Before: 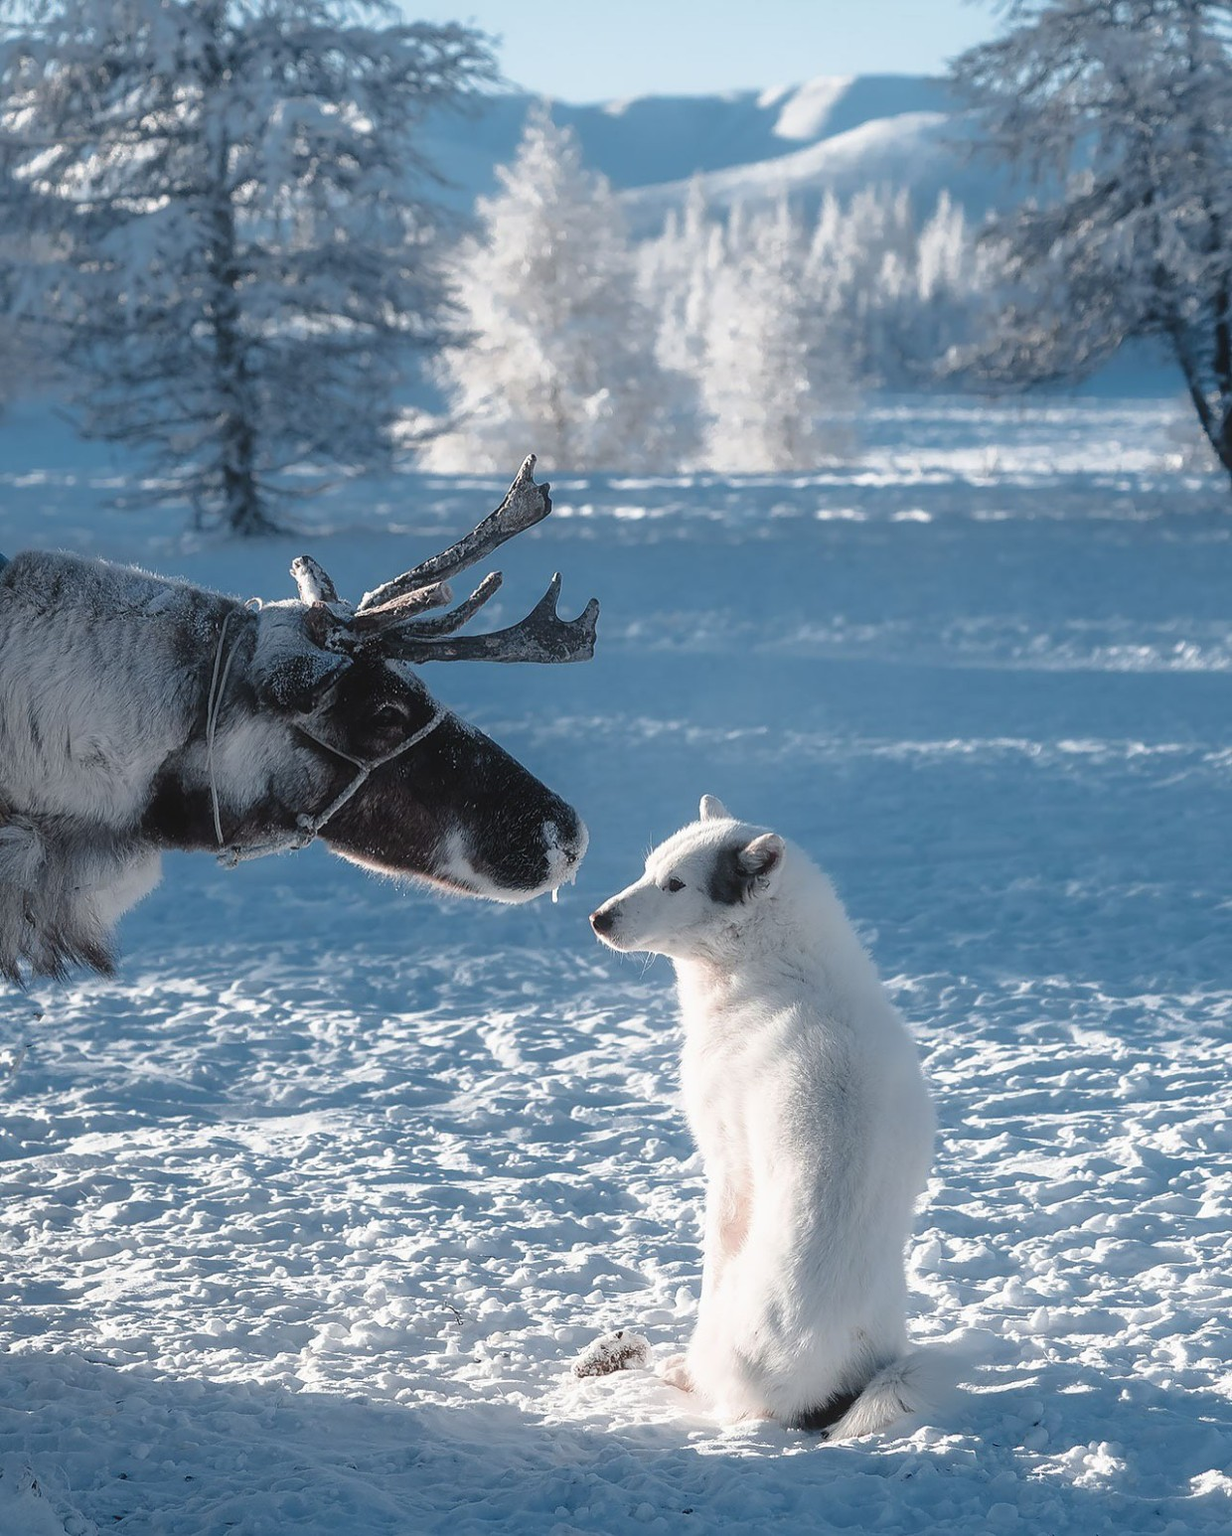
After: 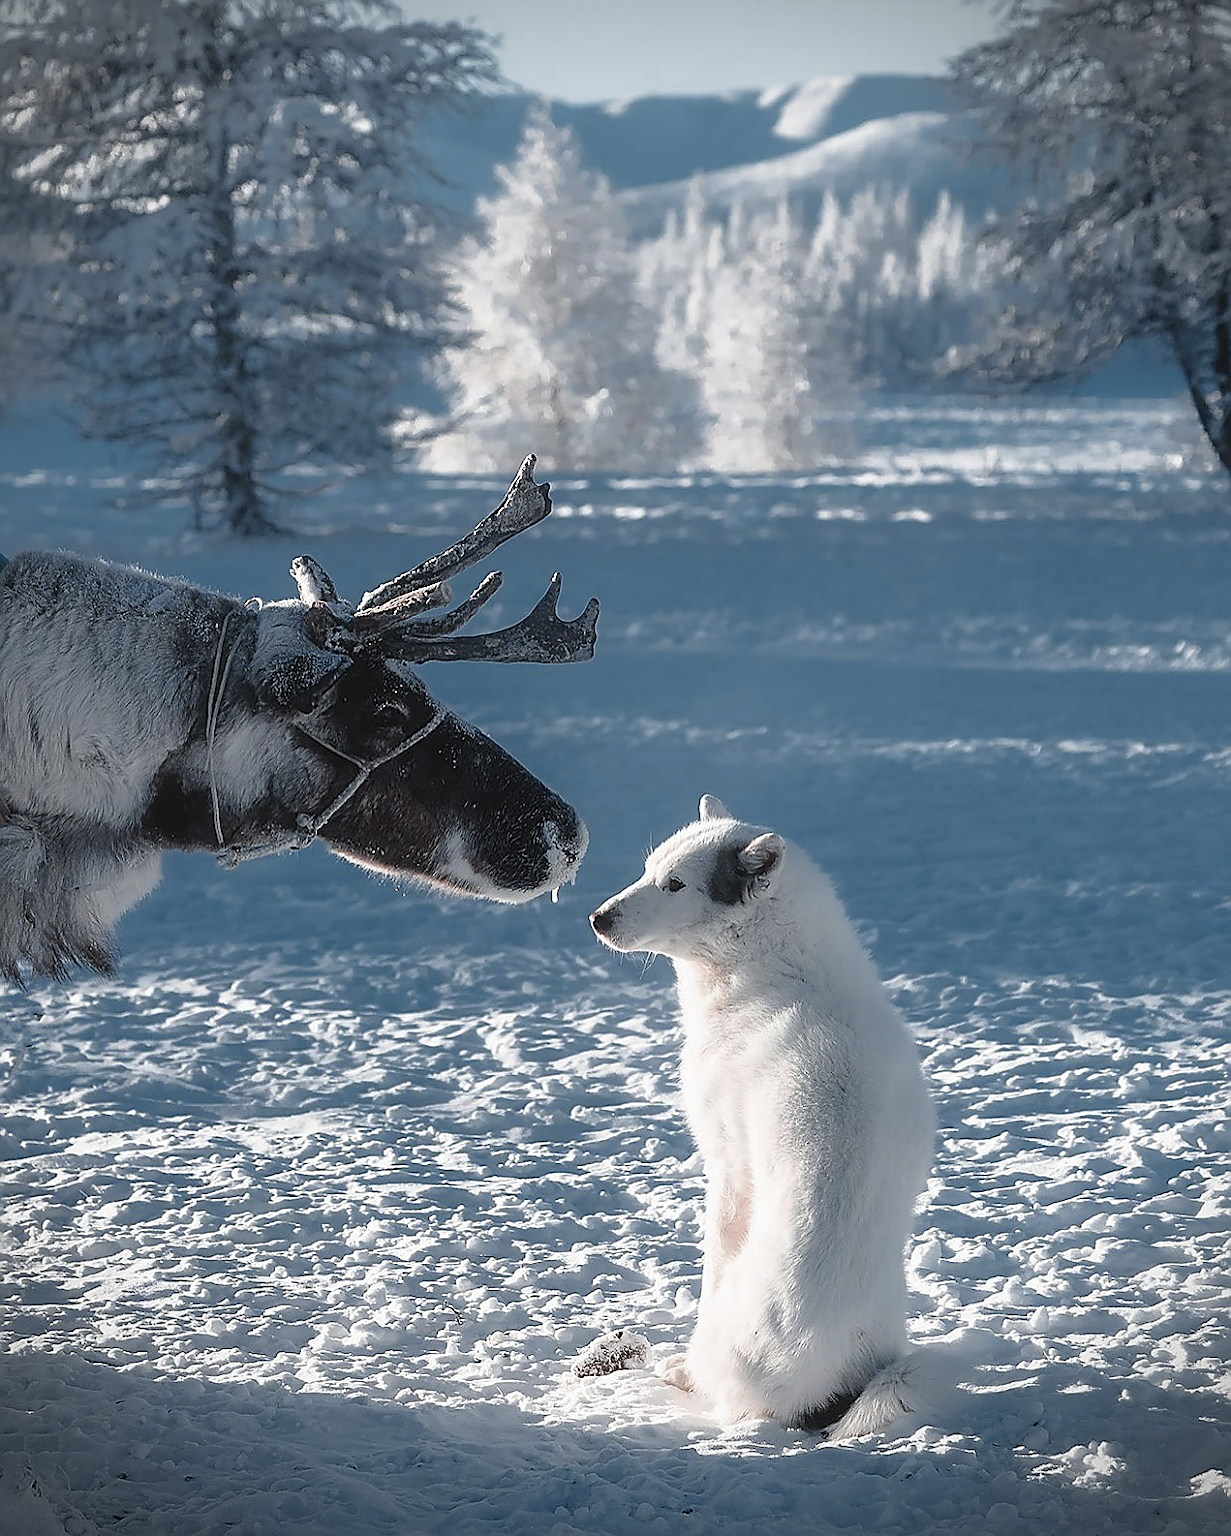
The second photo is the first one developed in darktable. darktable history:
color zones: curves: ch0 [(0, 0.5) (0.125, 0.4) (0.25, 0.5) (0.375, 0.4) (0.5, 0.4) (0.625, 0.35) (0.75, 0.35) (0.875, 0.5)]; ch1 [(0, 0.35) (0.125, 0.45) (0.25, 0.35) (0.375, 0.35) (0.5, 0.35) (0.625, 0.35) (0.75, 0.45) (0.875, 0.35)]; ch2 [(0, 0.6) (0.125, 0.5) (0.25, 0.5) (0.375, 0.6) (0.5, 0.6) (0.625, 0.5) (0.75, 0.5) (0.875, 0.5)]
sharpen: radius 1.37, amount 1.238, threshold 0.817
vignetting: dithering 8-bit output, unbound false
